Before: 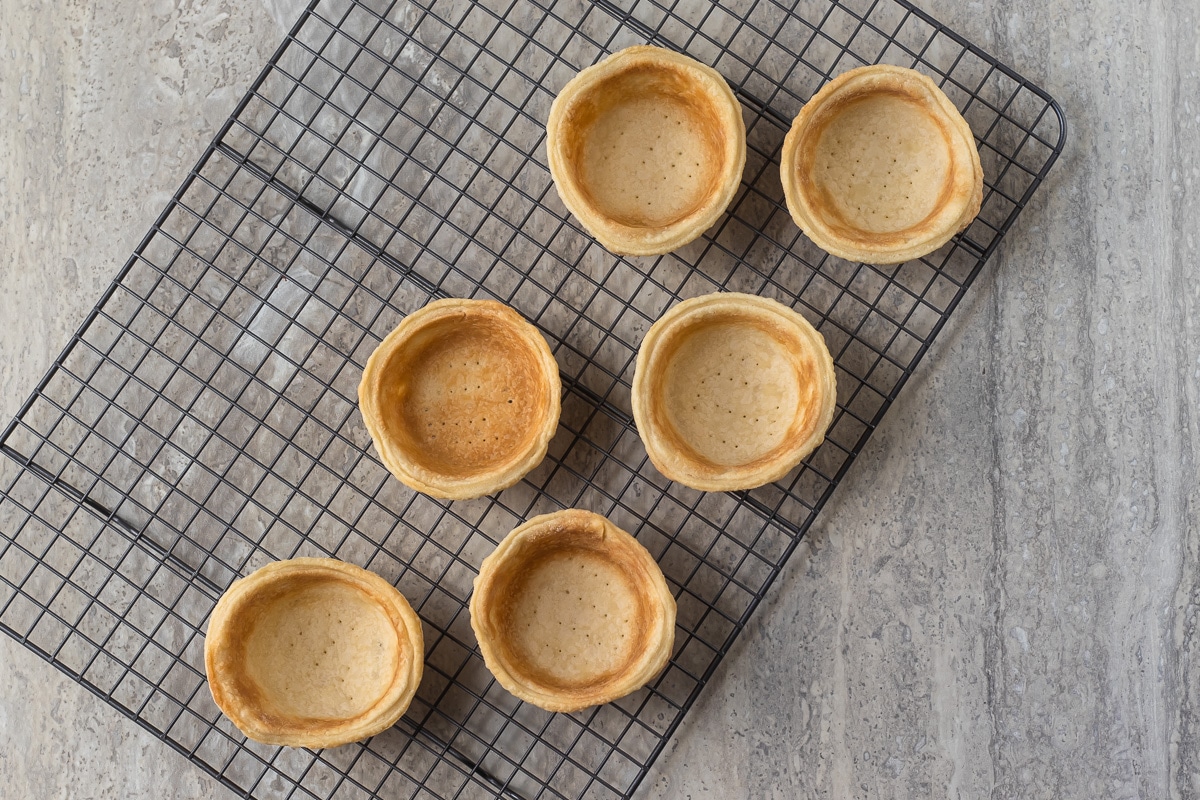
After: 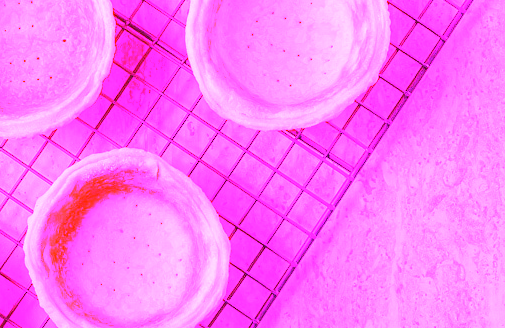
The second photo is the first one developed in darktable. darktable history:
crop: left 37.221%, top 45.169%, right 20.63%, bottom 13.777%
white balance: red 8, blue 8
